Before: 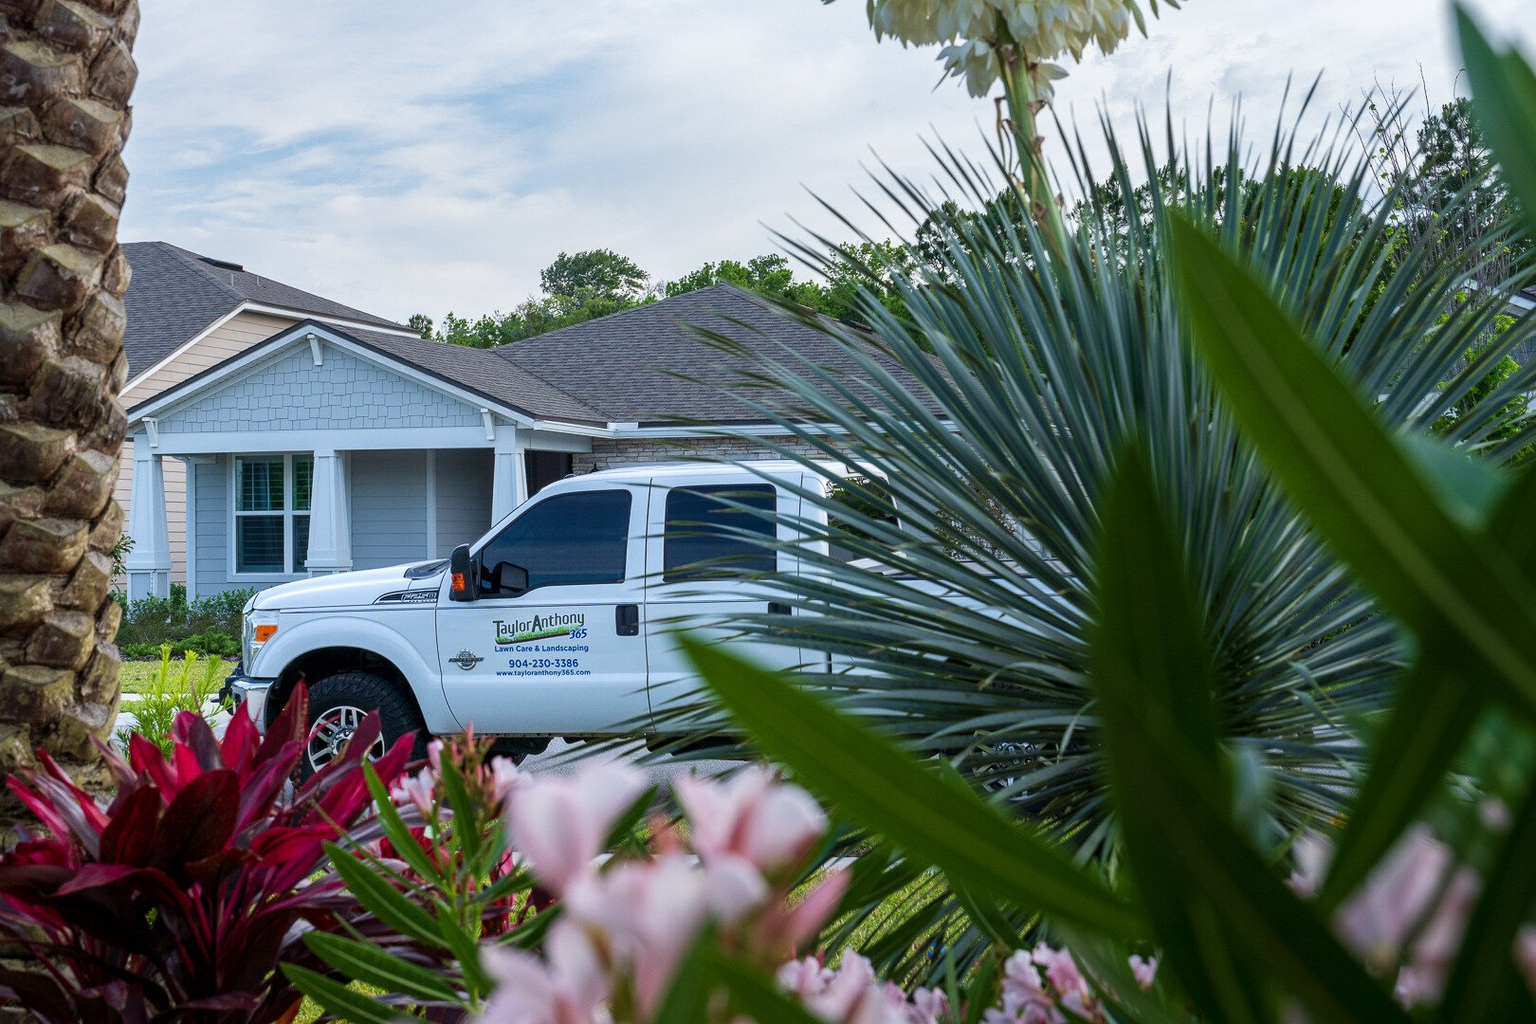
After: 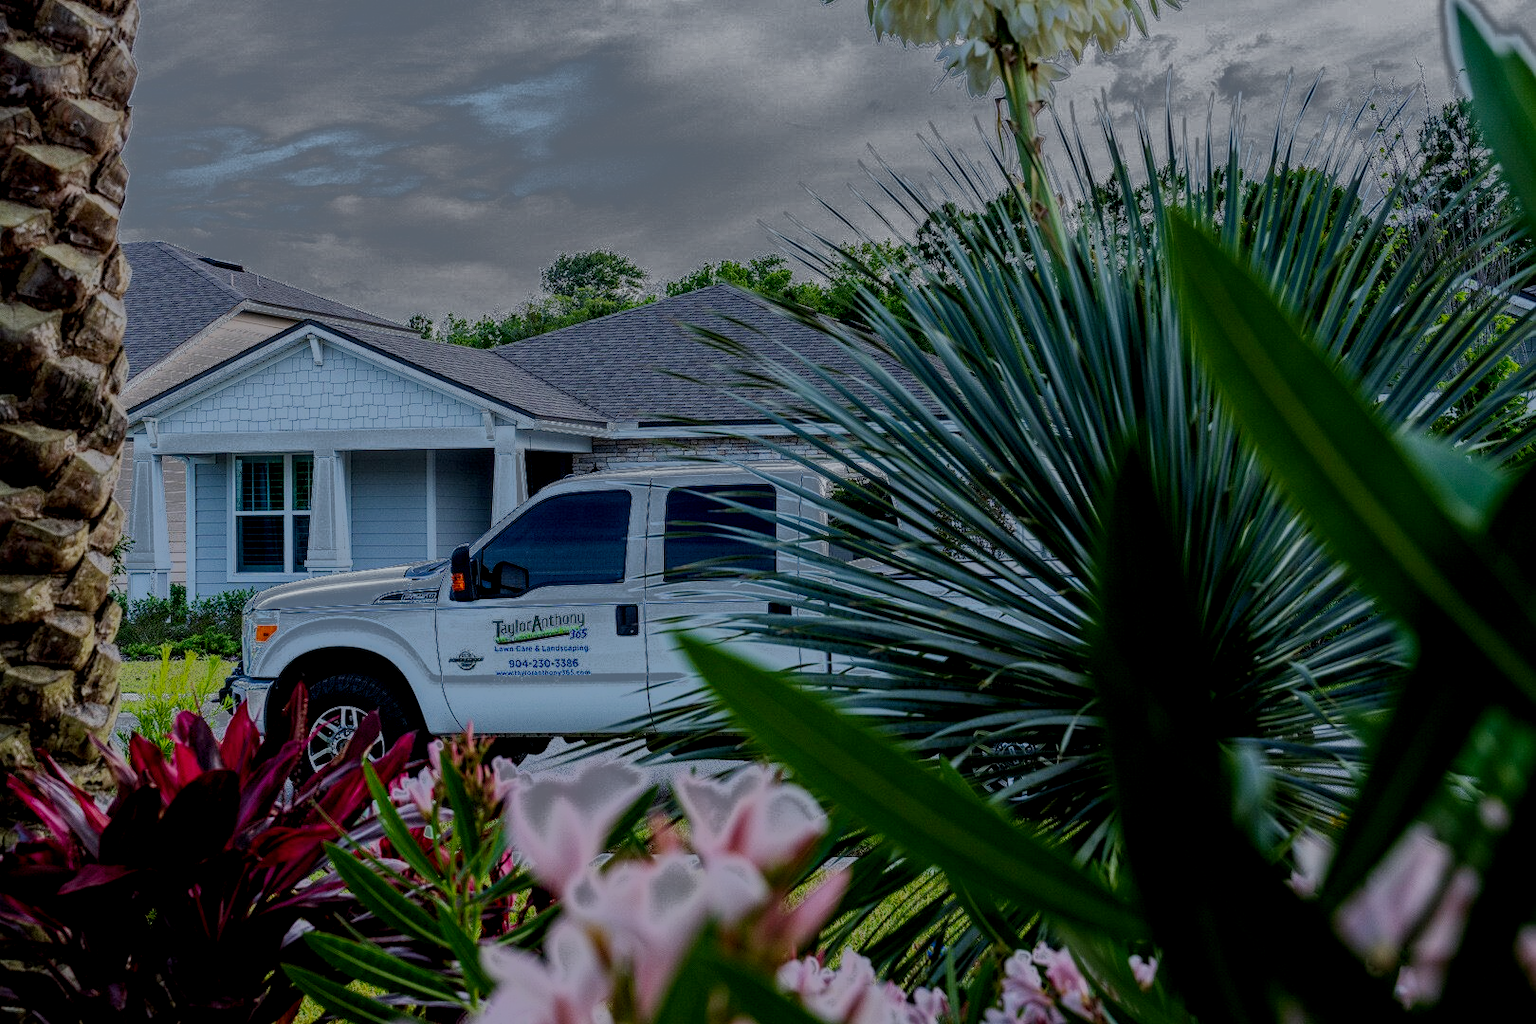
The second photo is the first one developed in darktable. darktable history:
contrast brightness saturation: contrast 0.1, brightness 0.03, saturation 0.09
filmic rgb: middle gray luminance 30%, black relative exposure -9 EV, white relative exposure 7 EV, threshold 6 EV, target black luminance 0%, hardness 2.94, latitude 2.04%, contrast 0.963, highlights saturation mix 5%, shadows ↔ highlights balance 12.16%, add noise in highlights 0, preserve chrominance no, color science v3 (2019), use custom middle-gray values true, iterations of high-quality reconstruction 0, contrast in highlights soft, enable highlight reconstruction true
white balance: red 0.983, blue 1.036
fill light: exposure -0.73 EV, center 0.69, width 2.2
local contrast: detail 130%
